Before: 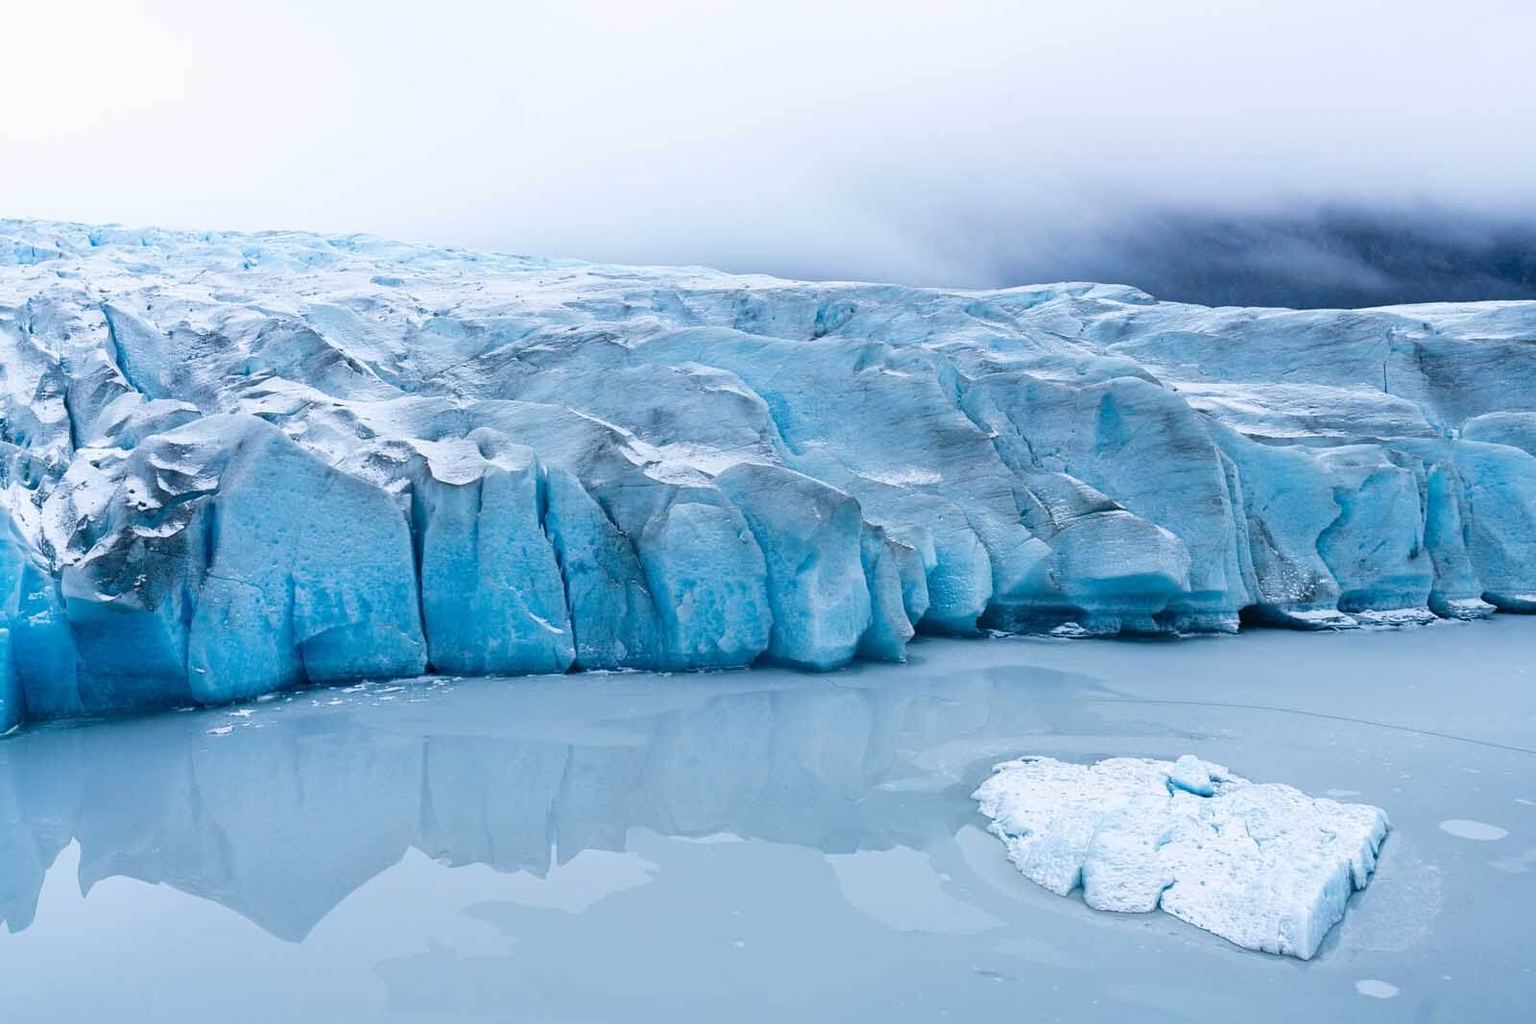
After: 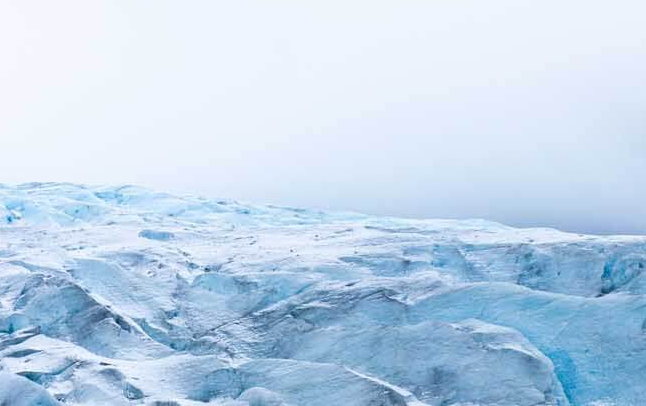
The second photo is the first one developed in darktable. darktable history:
crop: left 15.453%, top 5.439%, right 44.124%, bottom 56.5%
